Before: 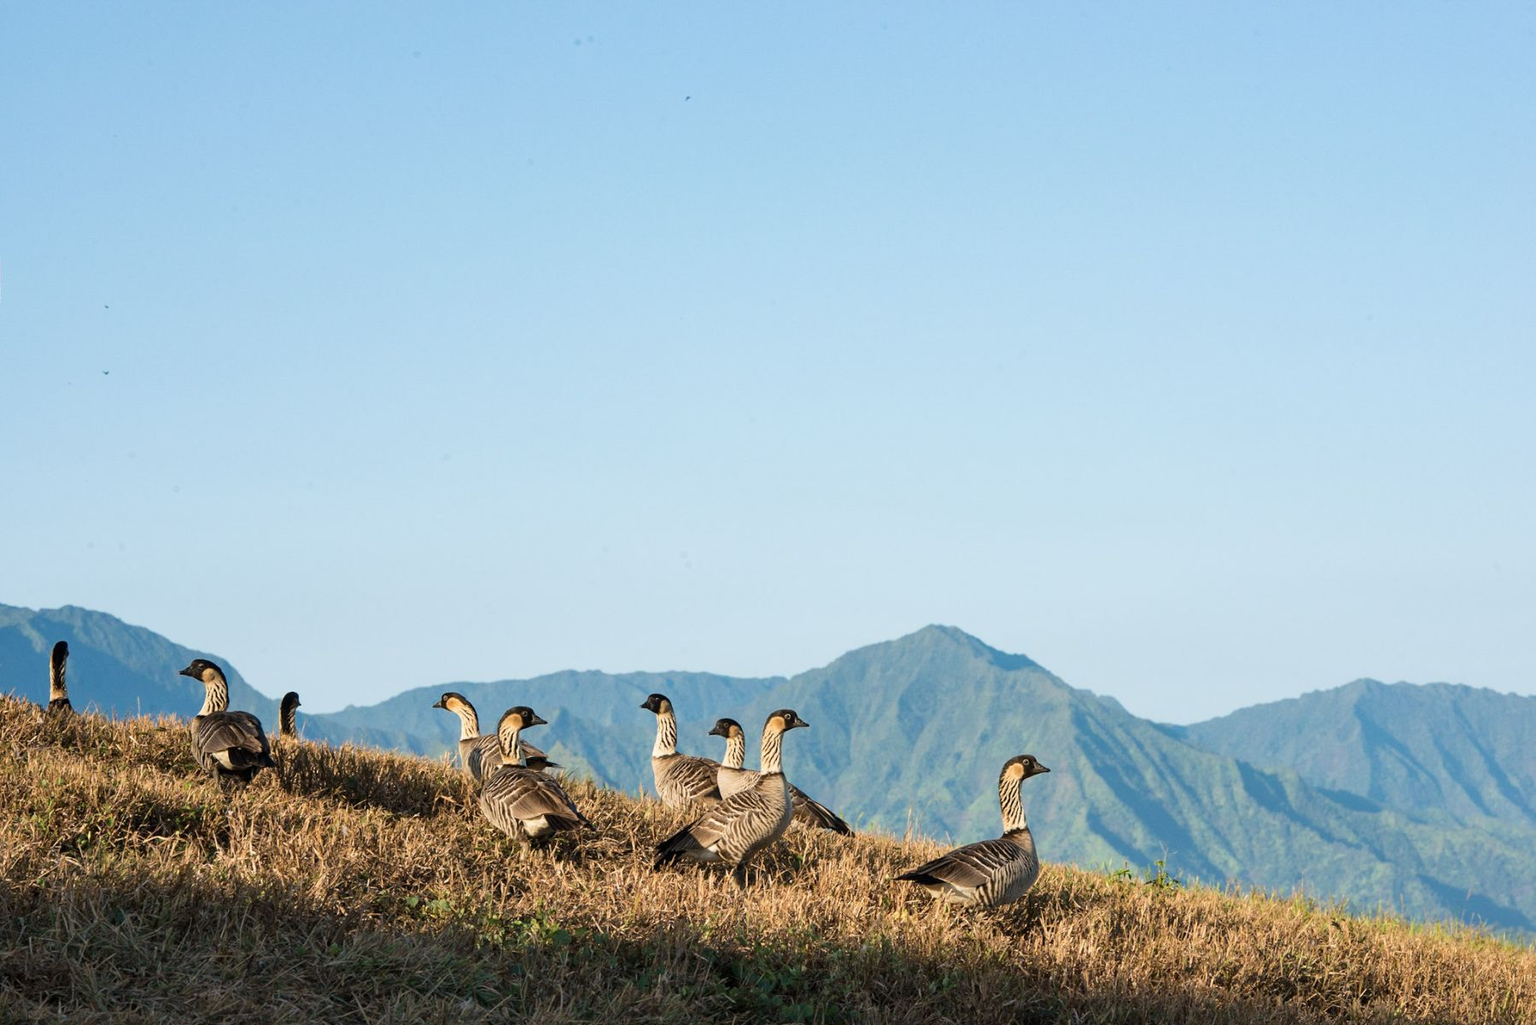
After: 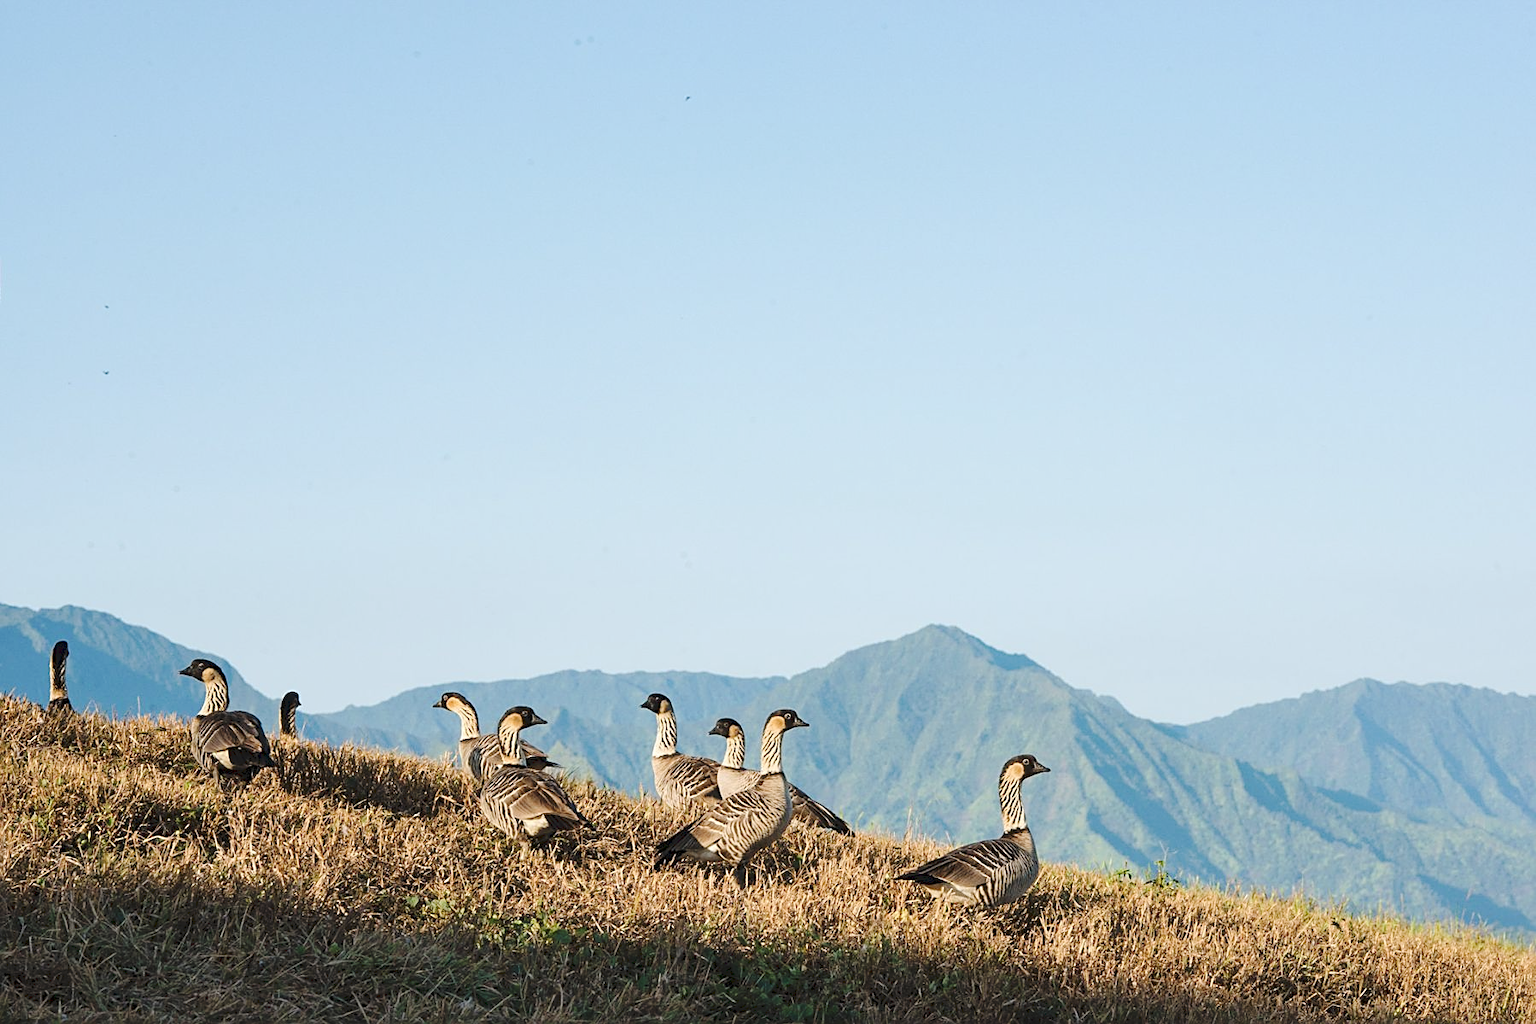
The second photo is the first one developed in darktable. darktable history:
tone curve: curves: ch0 [(0, 0) (0.003, 0.068) (0.011, 0.079) (0.025, 0.092) (0.044, 0.107) (0.069, 0.121) (0.1, 0.134) (0.136, 0.16) (0.177, 0.198) (0.224, 0.242) (0.277, 0.312) (0.335, 0.384) (0.399, 0.461) (0.468, 0.539) (0.543, 0.622) (0.623, 0.691) (0.709, 0.763) (0.801, 0.833) (0.898, 0.909) (1, 1)], preserve colors none
sharpen: on, module defaults
